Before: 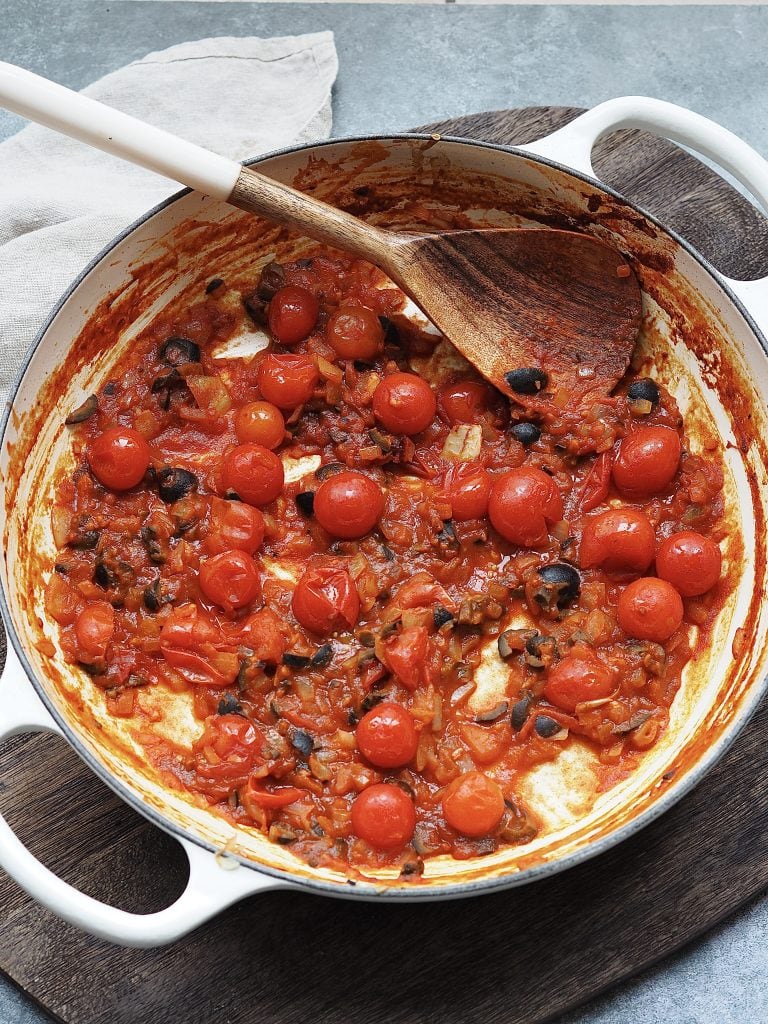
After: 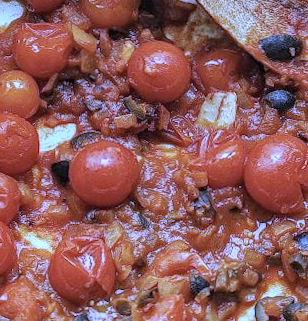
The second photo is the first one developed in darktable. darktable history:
crop: left 31.751%, top 32.172%, right 27.8%, bottom 35.83%
contrast brightness saturation: brightness 0.15
white balance: red 0.766, blue 1.537
base curve: curves: ch0 [(0, 0) (0.297, 0.298) (1, 1)], preserve colors none
local contrast: highlights 0%, shadows 0%, detail 133%
rotate and perspective: rotation -0.45°, automatic cropping original format, crop left 0.008, crop right 0.992, crop top 0.012, crop bottom 0.988
